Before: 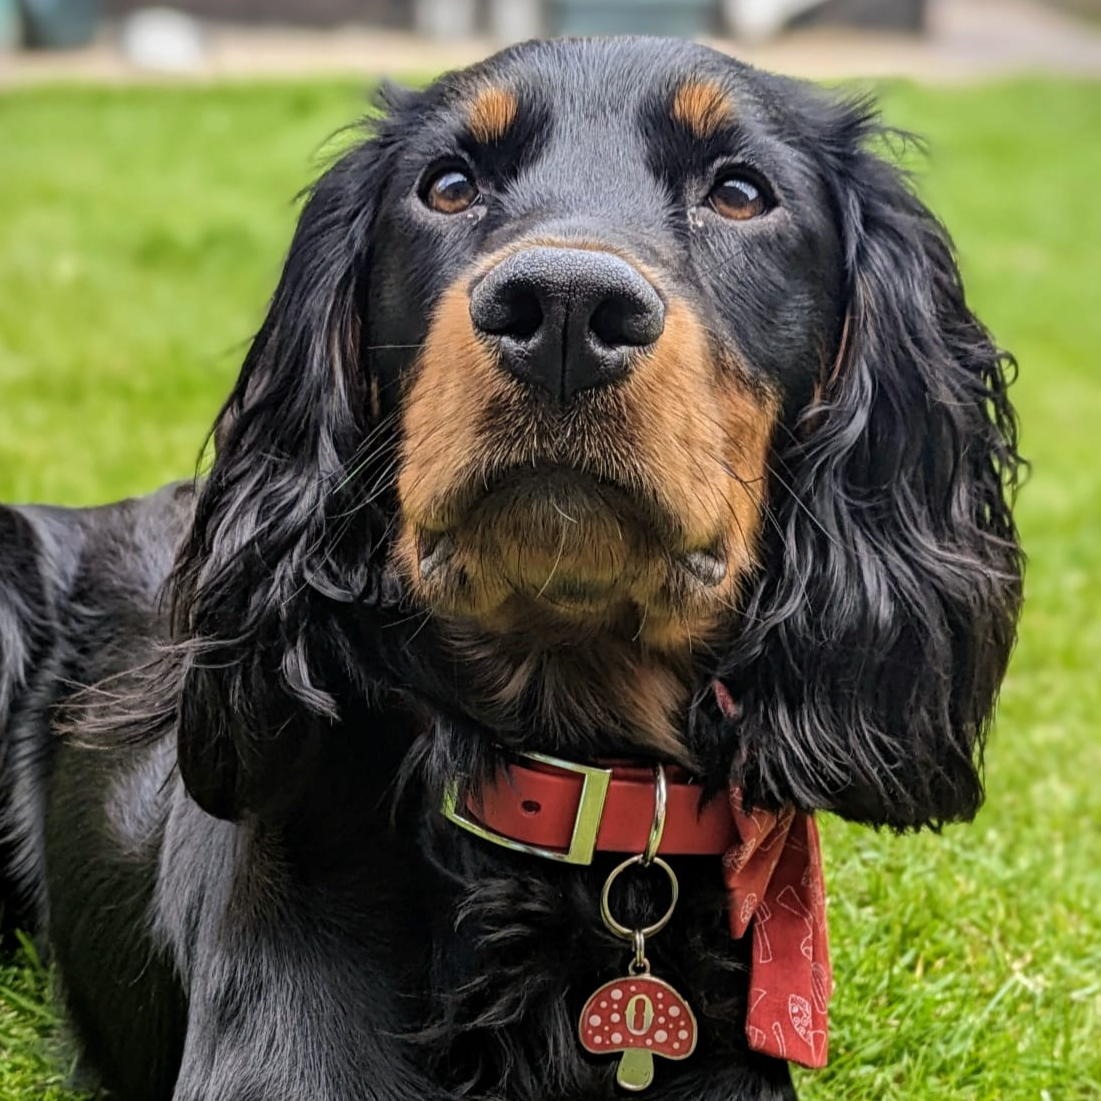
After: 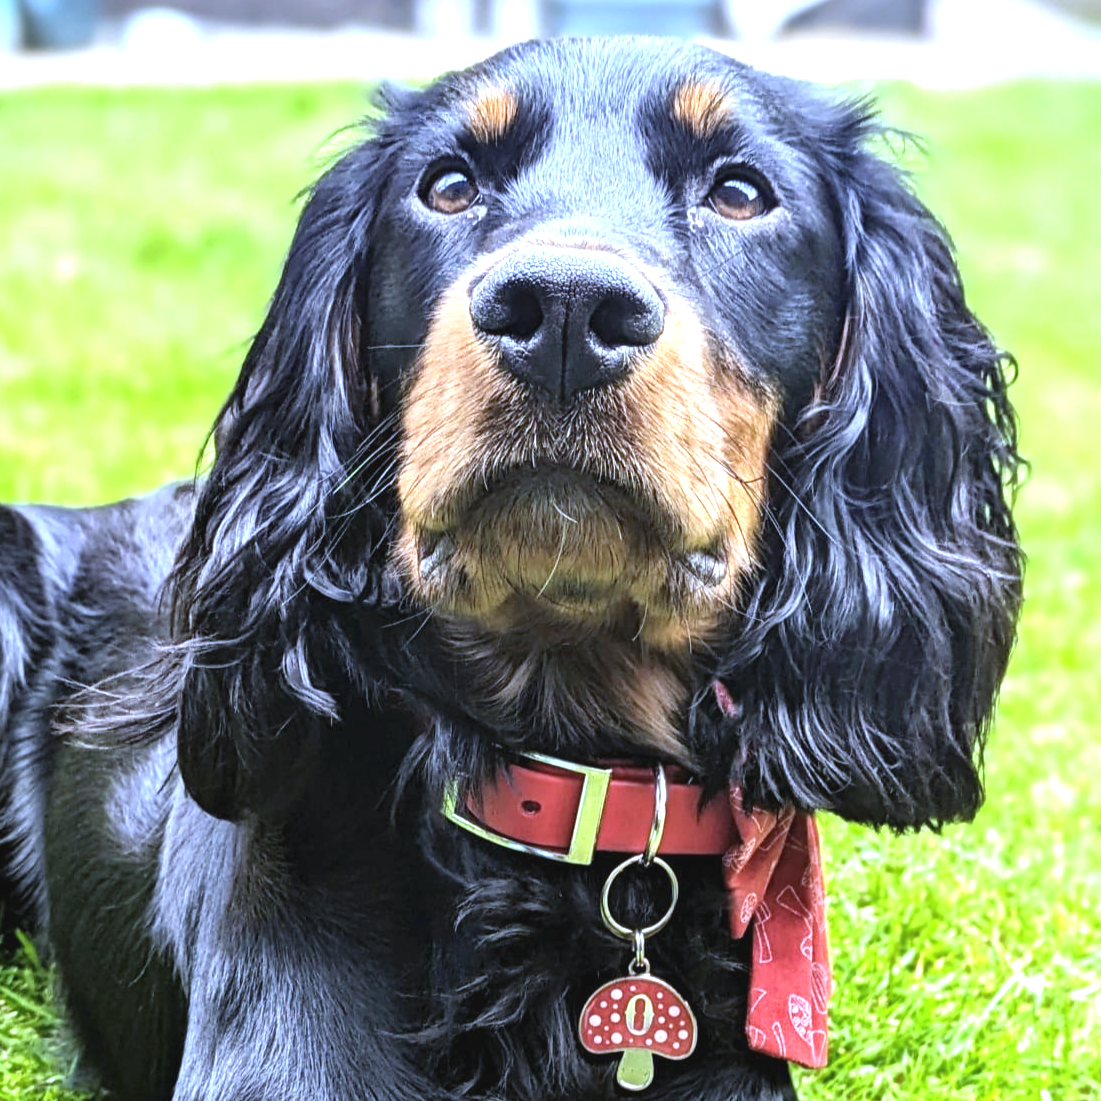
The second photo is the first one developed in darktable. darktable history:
white balance: red 0.871, blue 1.249
tone equalizer: on, module defaults
rotate and perspective: crop left 0, crop top 0
exposure: black level correction -0.002, exposure 1.35 EV, compensate highlight preservation false
